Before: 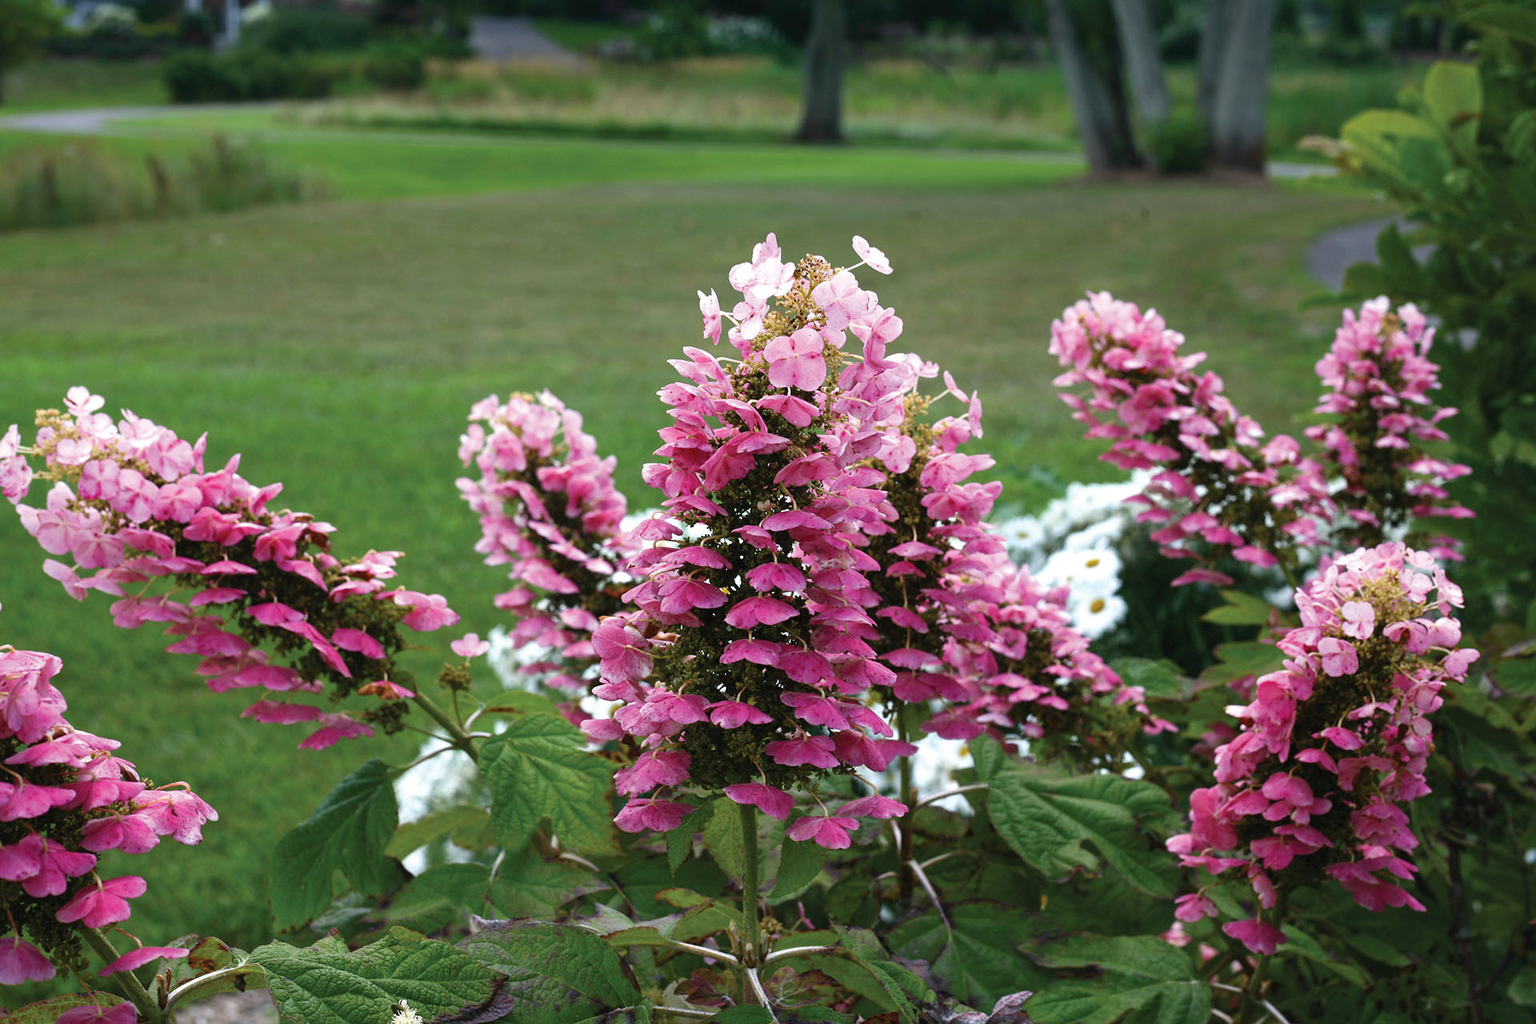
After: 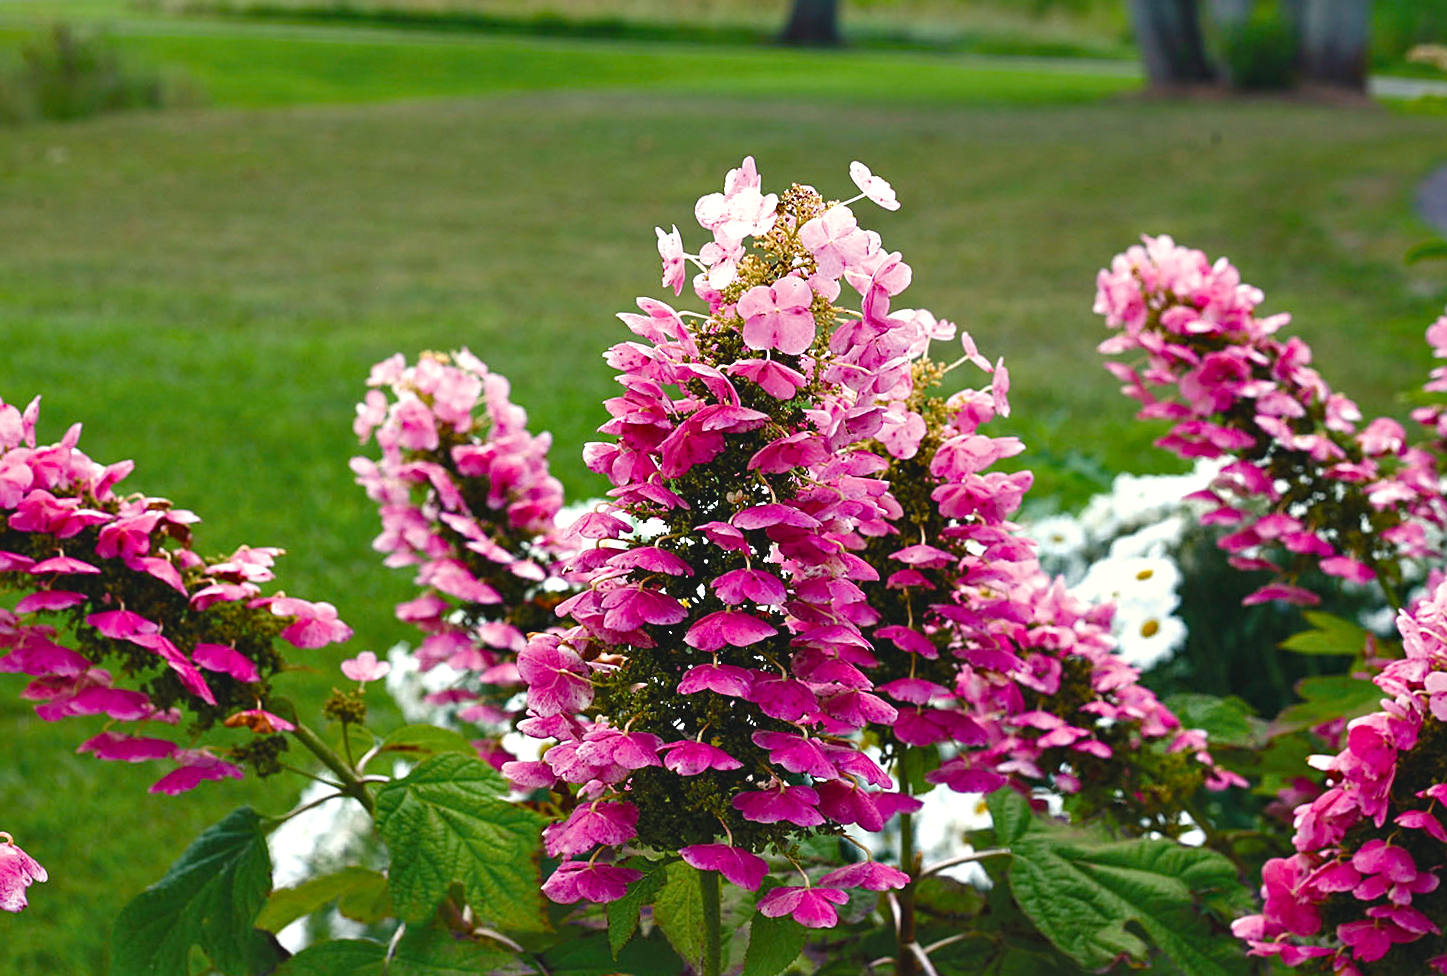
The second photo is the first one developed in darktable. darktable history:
crop and rotate: left 11.831%, top 11.346%, right 13.429%, bottom 13.899%
sharpen: on, module defaults
color balance rgb: shadows lift › chroma 3%, shadows lift › hue 280.8°, power › hue 330°, highlights gain › chroma 3%, highlights gain › hue 75.6°, global offset › luminance 0.7%, perceptual saturation grading › global saturation 20%, perceptual saturation grading › highlights -25%, perceptual saturation grading › shadows 50%, global vibrance 20.33%
contrast equalizer: octaves 7, y [[0.6 ×6], [0.55 ×6], [0 ×6], [0 ×6], [0 ×6]], mix 0.3
rotate and perspective: rotation 0.8°, automatic cropping off
